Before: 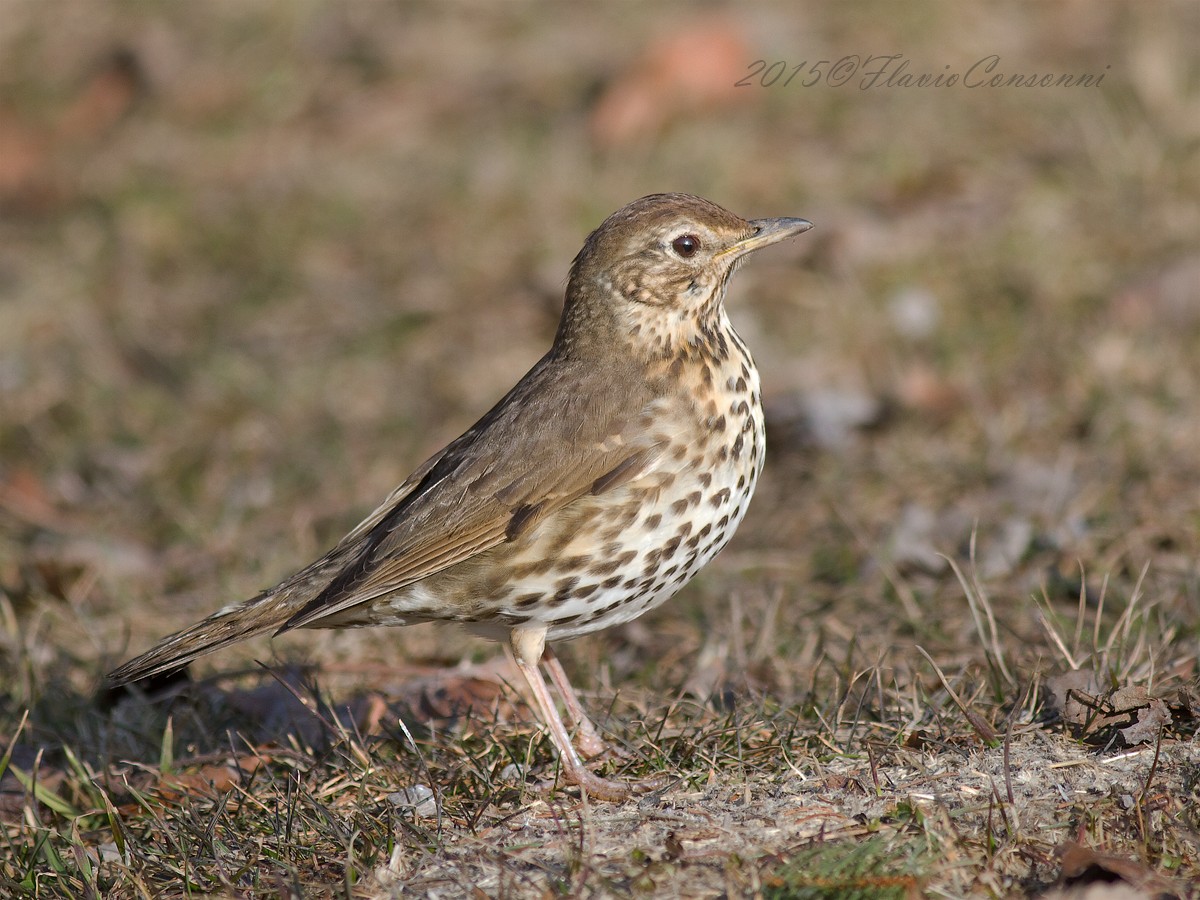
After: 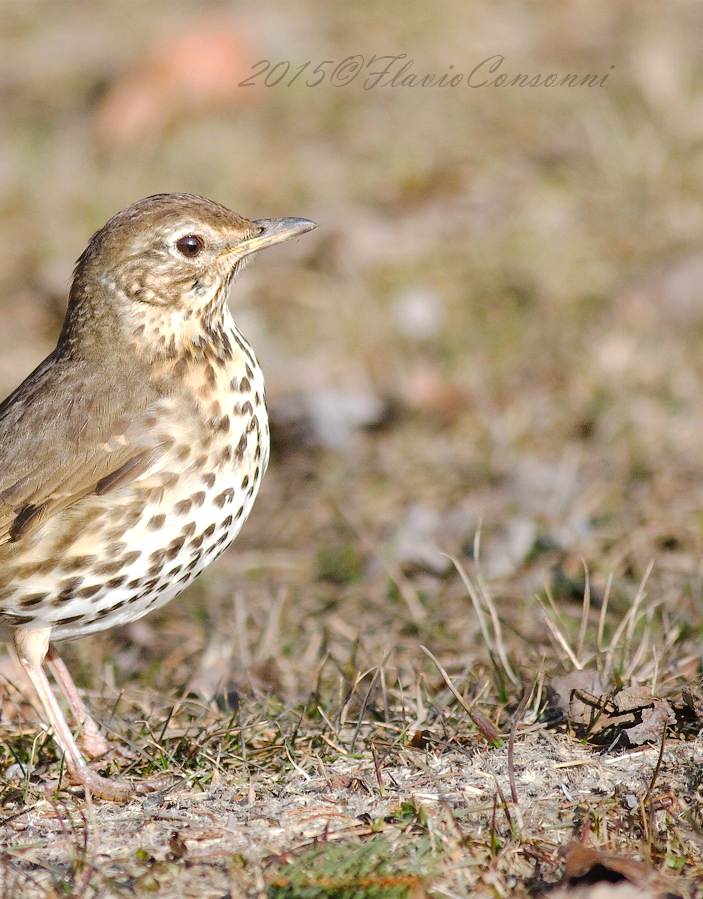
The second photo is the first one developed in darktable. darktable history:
crop: left 41.402%
tone curve: curves: ch0 [(0, 0) (0.003, 0.016) (0.011, 0.015) (0.025, 0.017) (0.044, 0.026) (0.069, 0.034) (0.1, 0.043) (0.136, 0.068) (0.177, 0.119) (0.224, 0.175) (0.277, 0.251) (0.335, 0.328) (0.399, 0.415) (0.468, 0.499) (0.543, 0.58) (0.623, 0.659) (0.709, 0.731) (0.801, 0.807) (0.898, 0.895) (1, 1)], preserve colors none
exposure: black level correction -0.002, exposure 0.54 EV, compensate highlight preservation false
